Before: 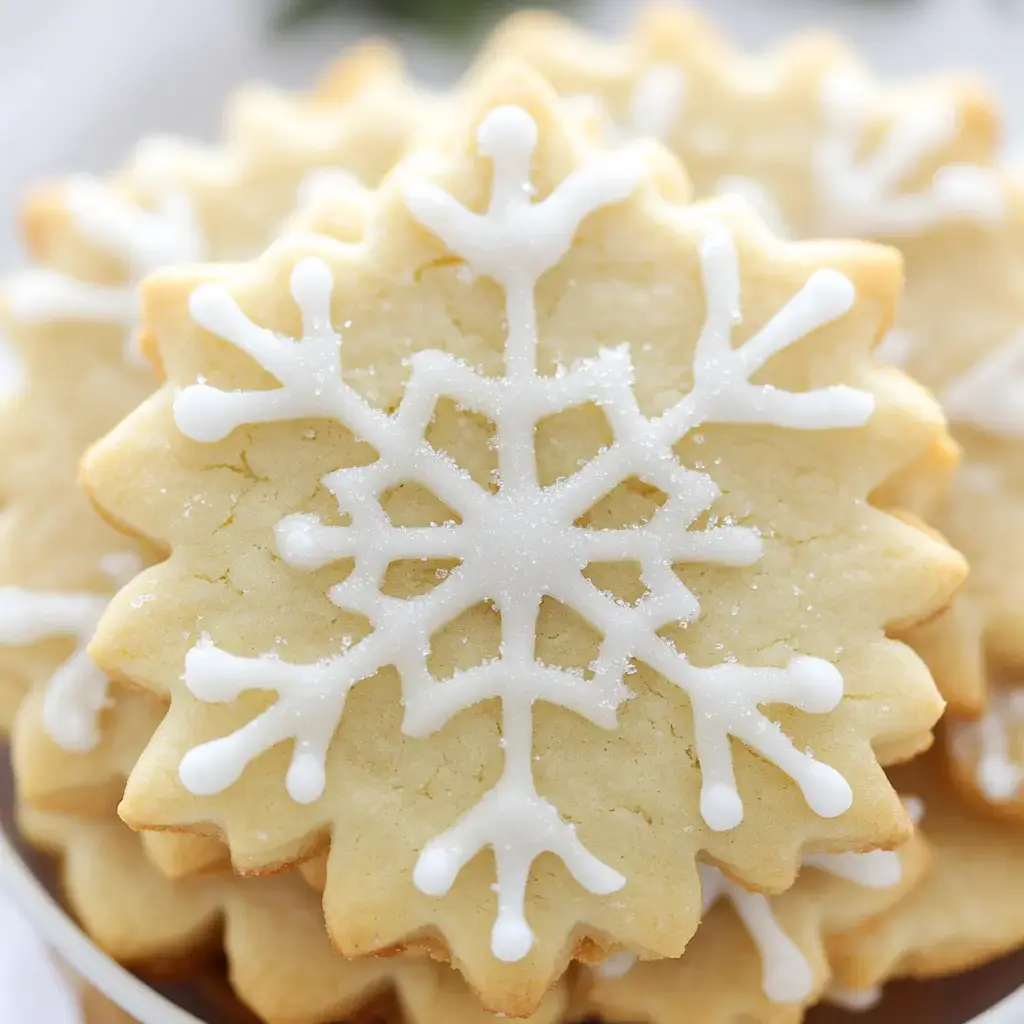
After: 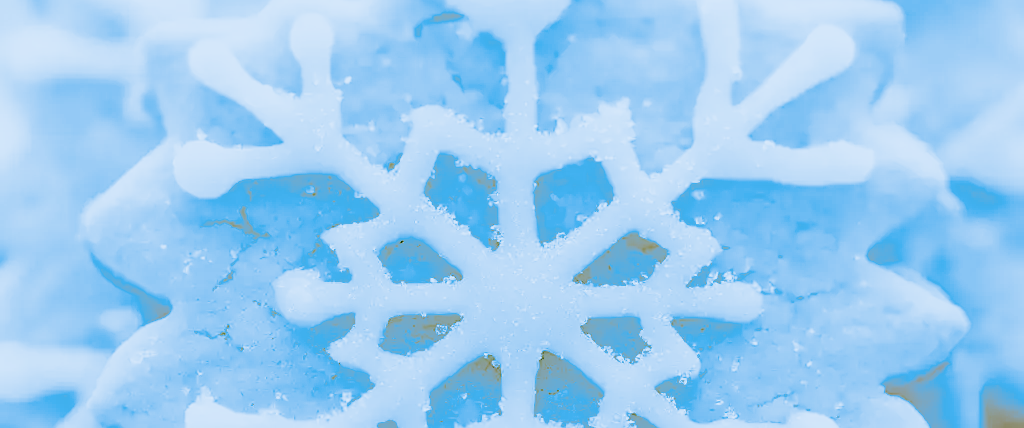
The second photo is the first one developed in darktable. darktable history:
contrast brightness saturation: contrast 0.1, saturation -0.36
crop and rotate: top 23.84%, bottom 34.294%
color balance rgb: on, module defaults
base curve: curves: ch0 [(0, 0) (0.028, 0.03) (0.121, 0.232) (0.46, 0.748) (0.859, 0.968) (1, 1)], preserve colors none
split-toning: shadows › hue 220°, shadows › saturation 0.64, highlights › hue 220°, highlights › saturation 0.64, balance 0, compress 5.22%
color correction: highlights a* 1.83, highlights b* 34.02, shadows a* -36.68, shadows b* -5.48
exposure: black level correction 0.001, compensate highlight preservation false
sharpen: on, module defaults
